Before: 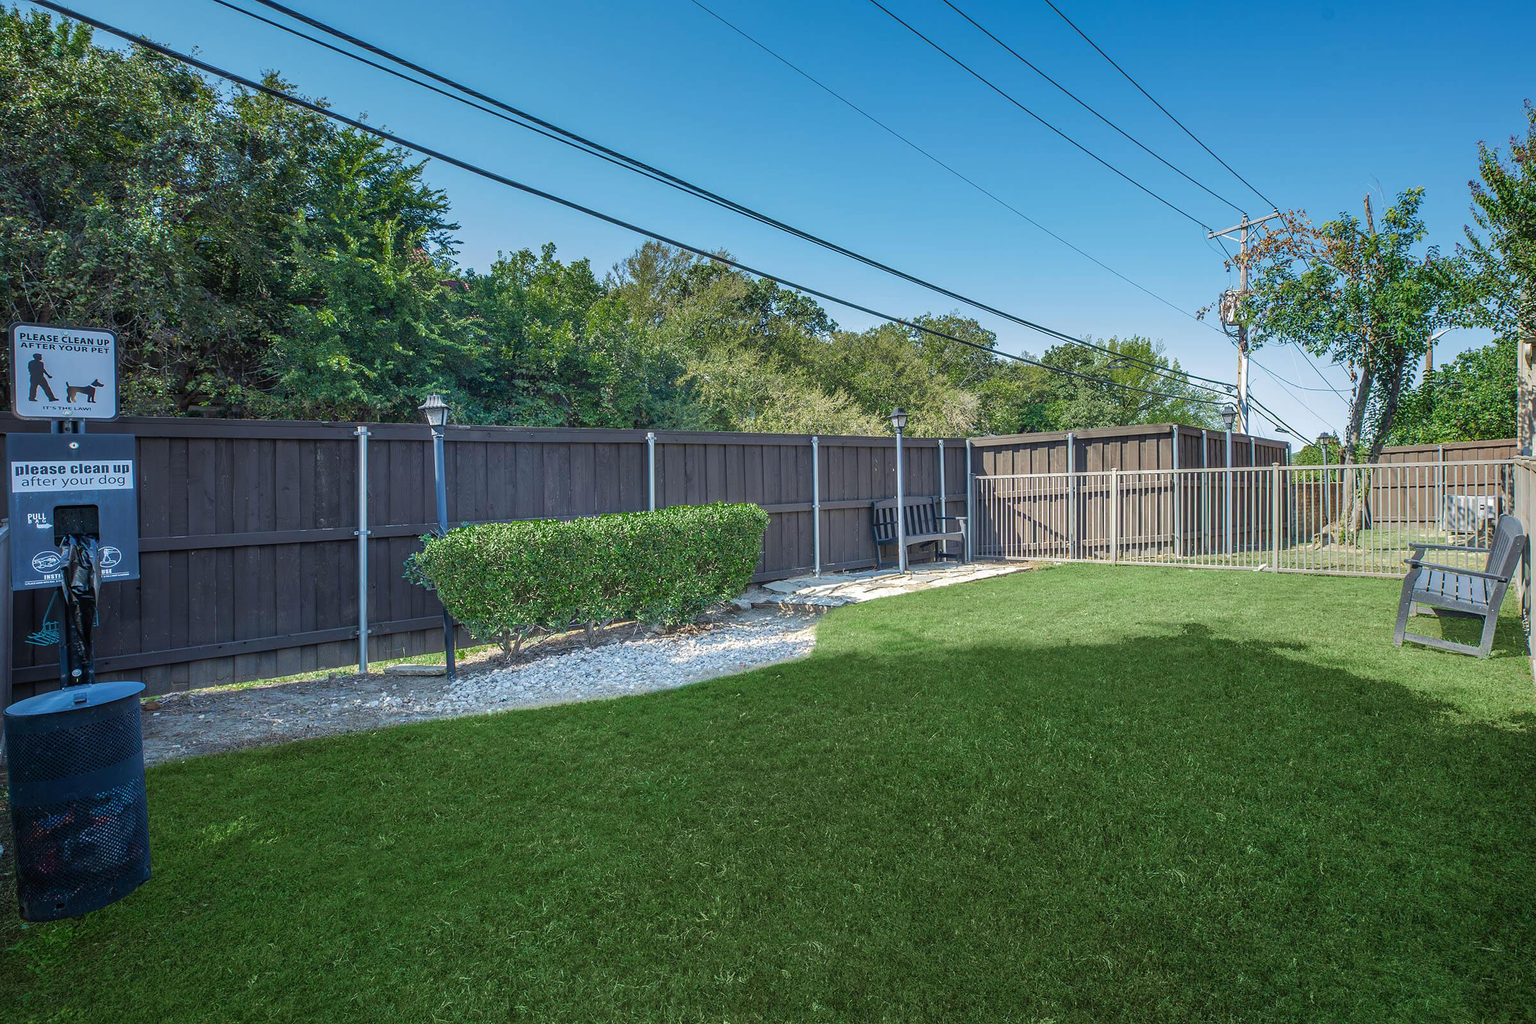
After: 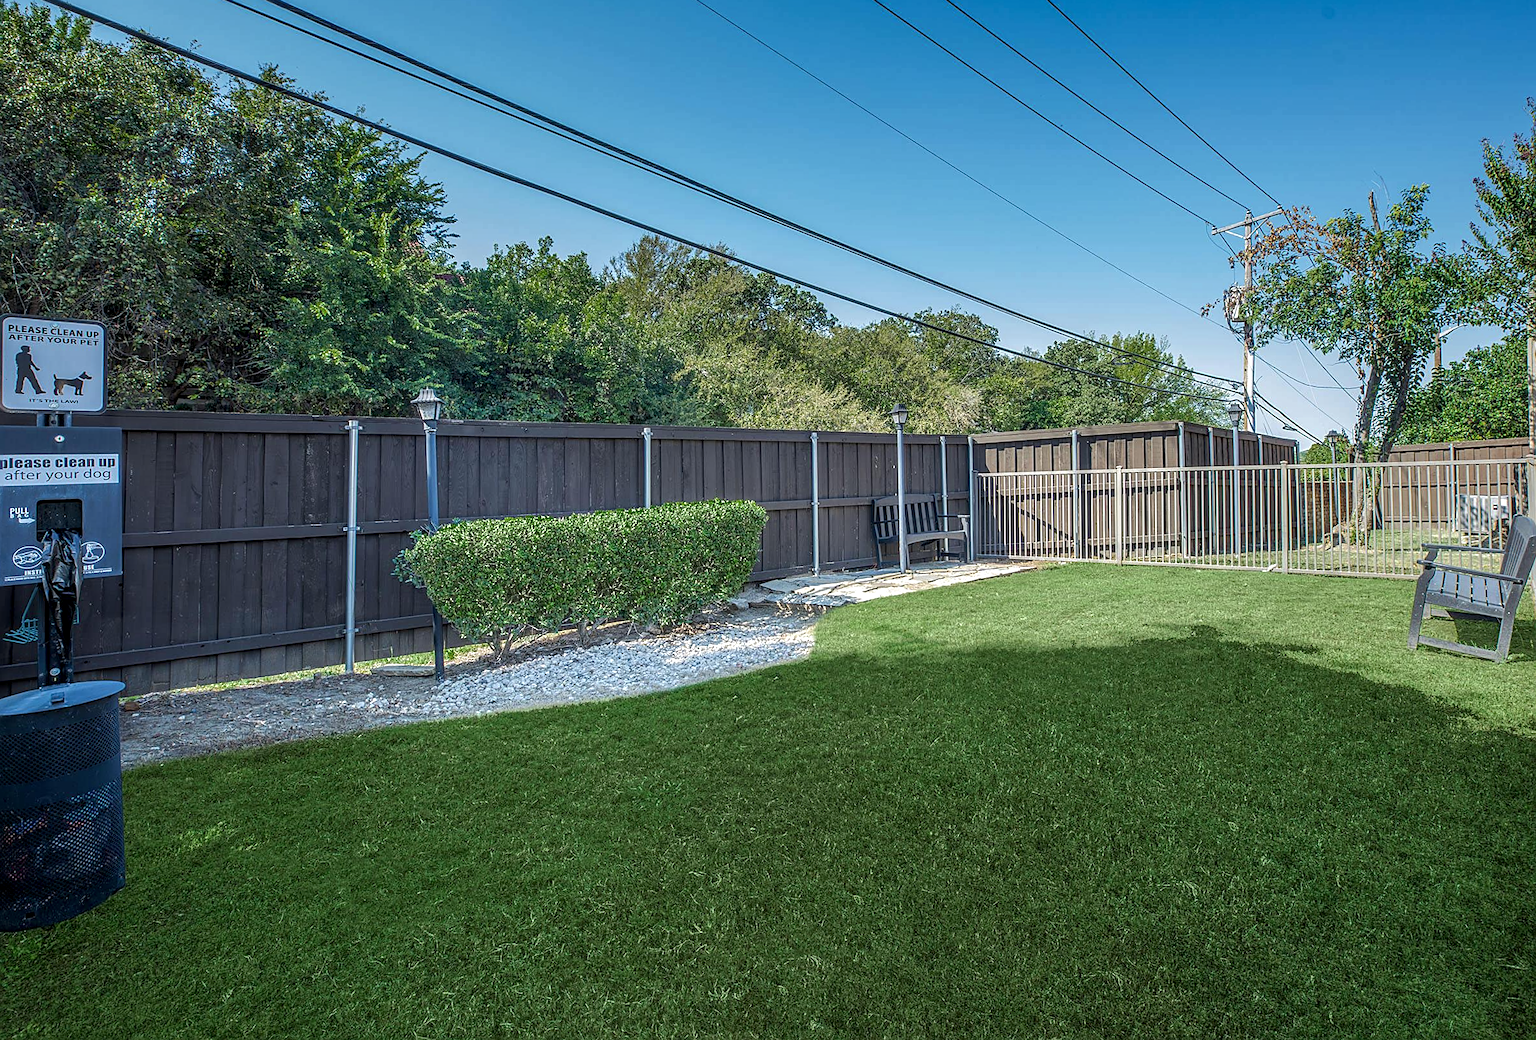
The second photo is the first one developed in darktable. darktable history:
exposure: exposure -0.072 EV, compensate highlight preservation false
local contrast: detail 130%
sharpen: on, module defaults
rotate and perspective: rotation 0.226°, lens shift (vertical) -0.042, crop left 0.023, crop right 0.982, crop top 0.006, crop bottom 0.994
